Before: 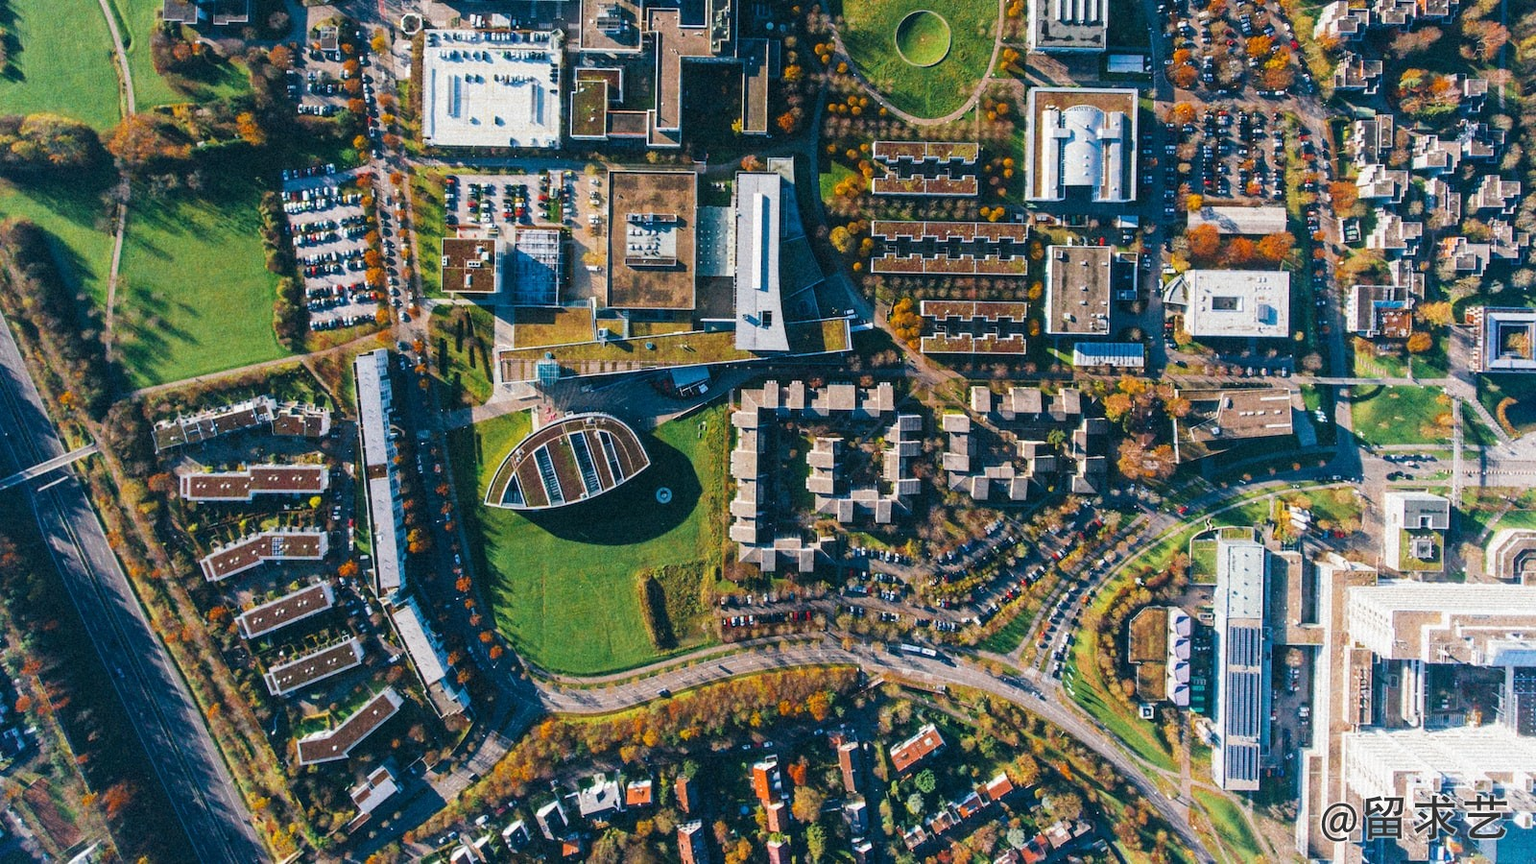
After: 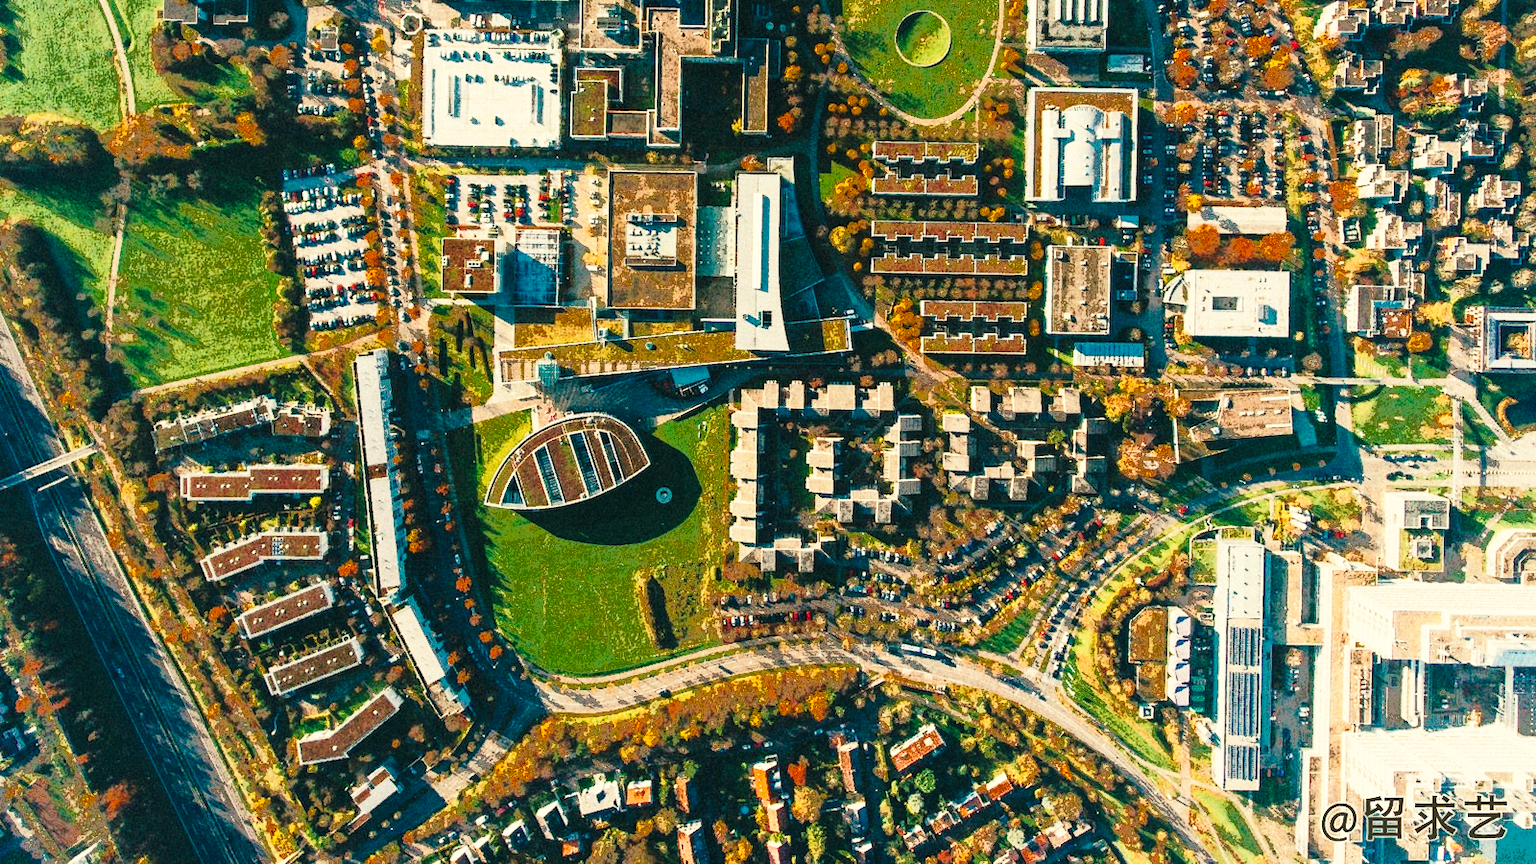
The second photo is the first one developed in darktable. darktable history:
white balance: red 1.08, blue 0.791
fill light: exposure -0.73 EV, center 0.69, width 2.2
base curve: curves: ch0 [(0, 0) (0.028, 0.03) (0.121, 0.232) (0.46, 0.748) (0.859, 0.968) (1, 1)], preserve colors none
